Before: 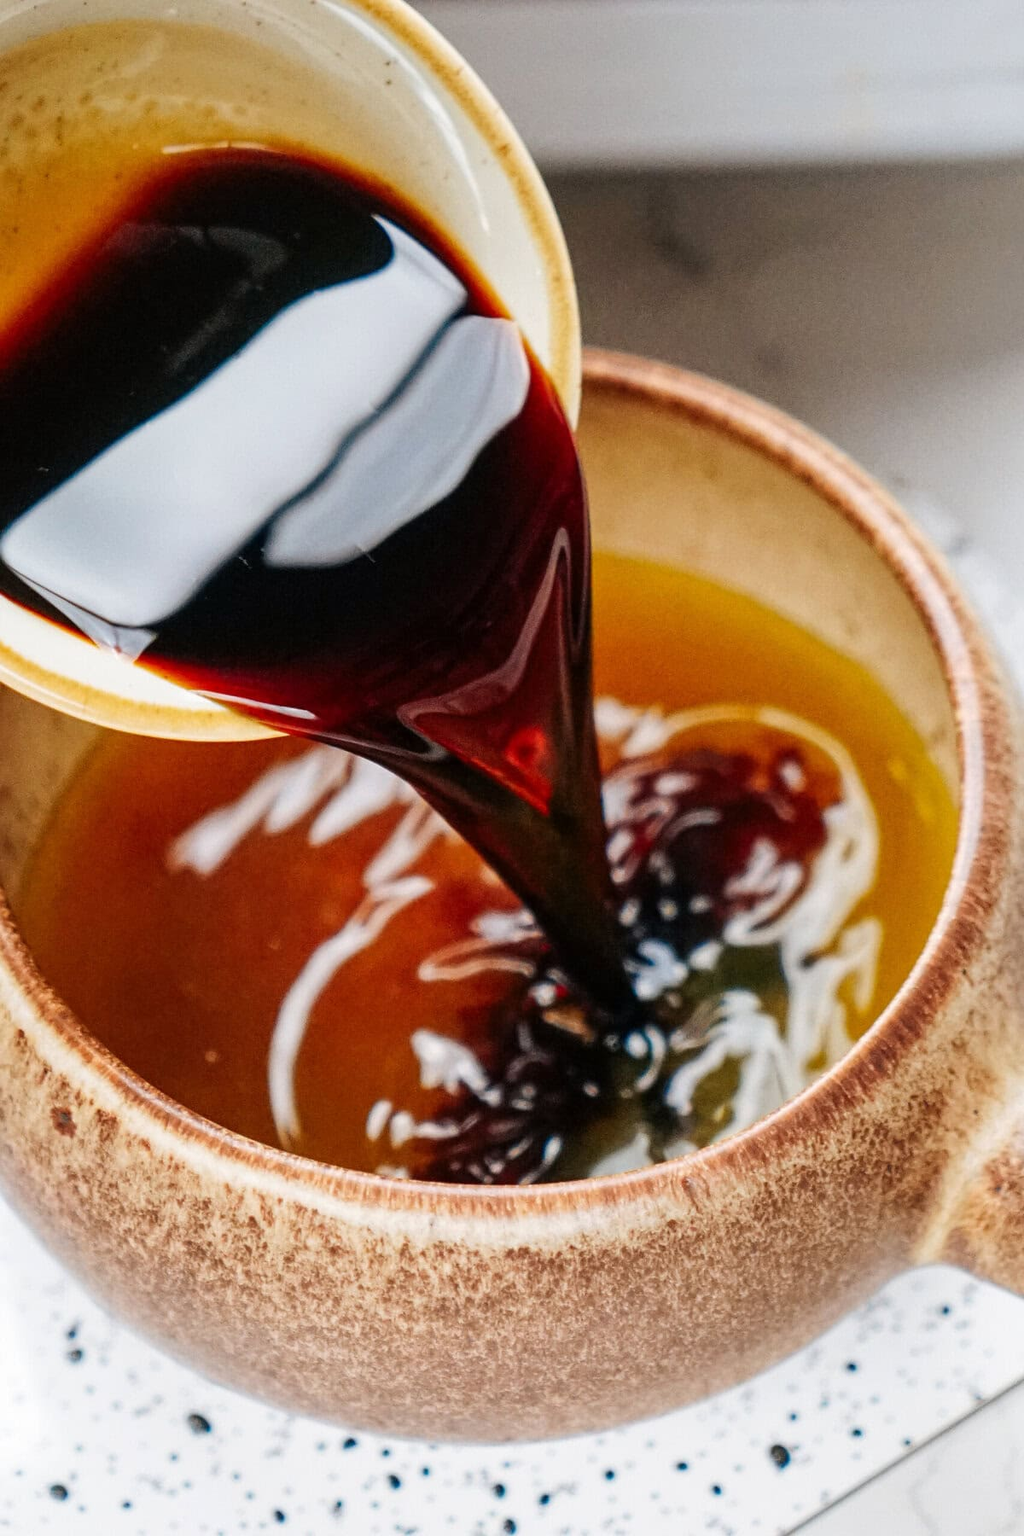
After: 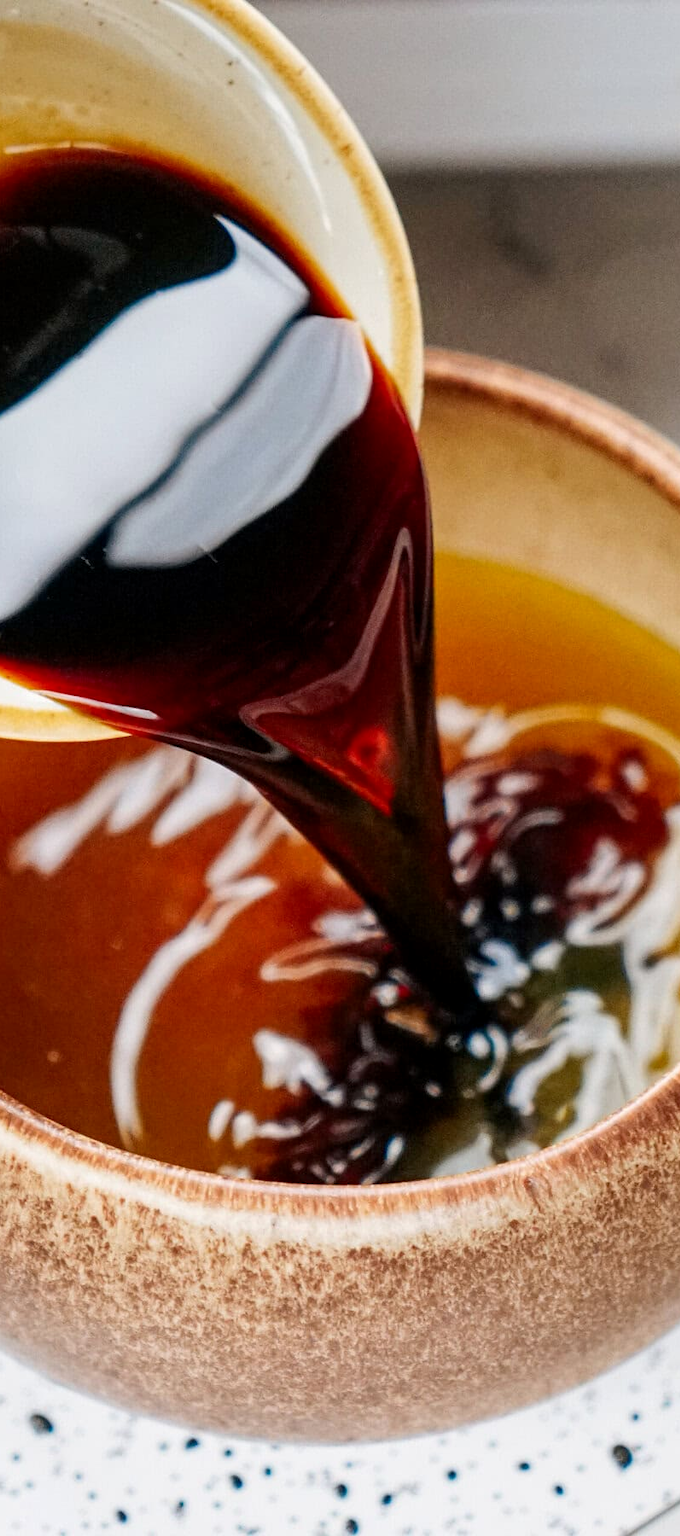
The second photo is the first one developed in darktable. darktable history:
crop and rotate: left 15.446%, right 18.037%
exposure: black level correction 0.002, compensate highlight preservation false
